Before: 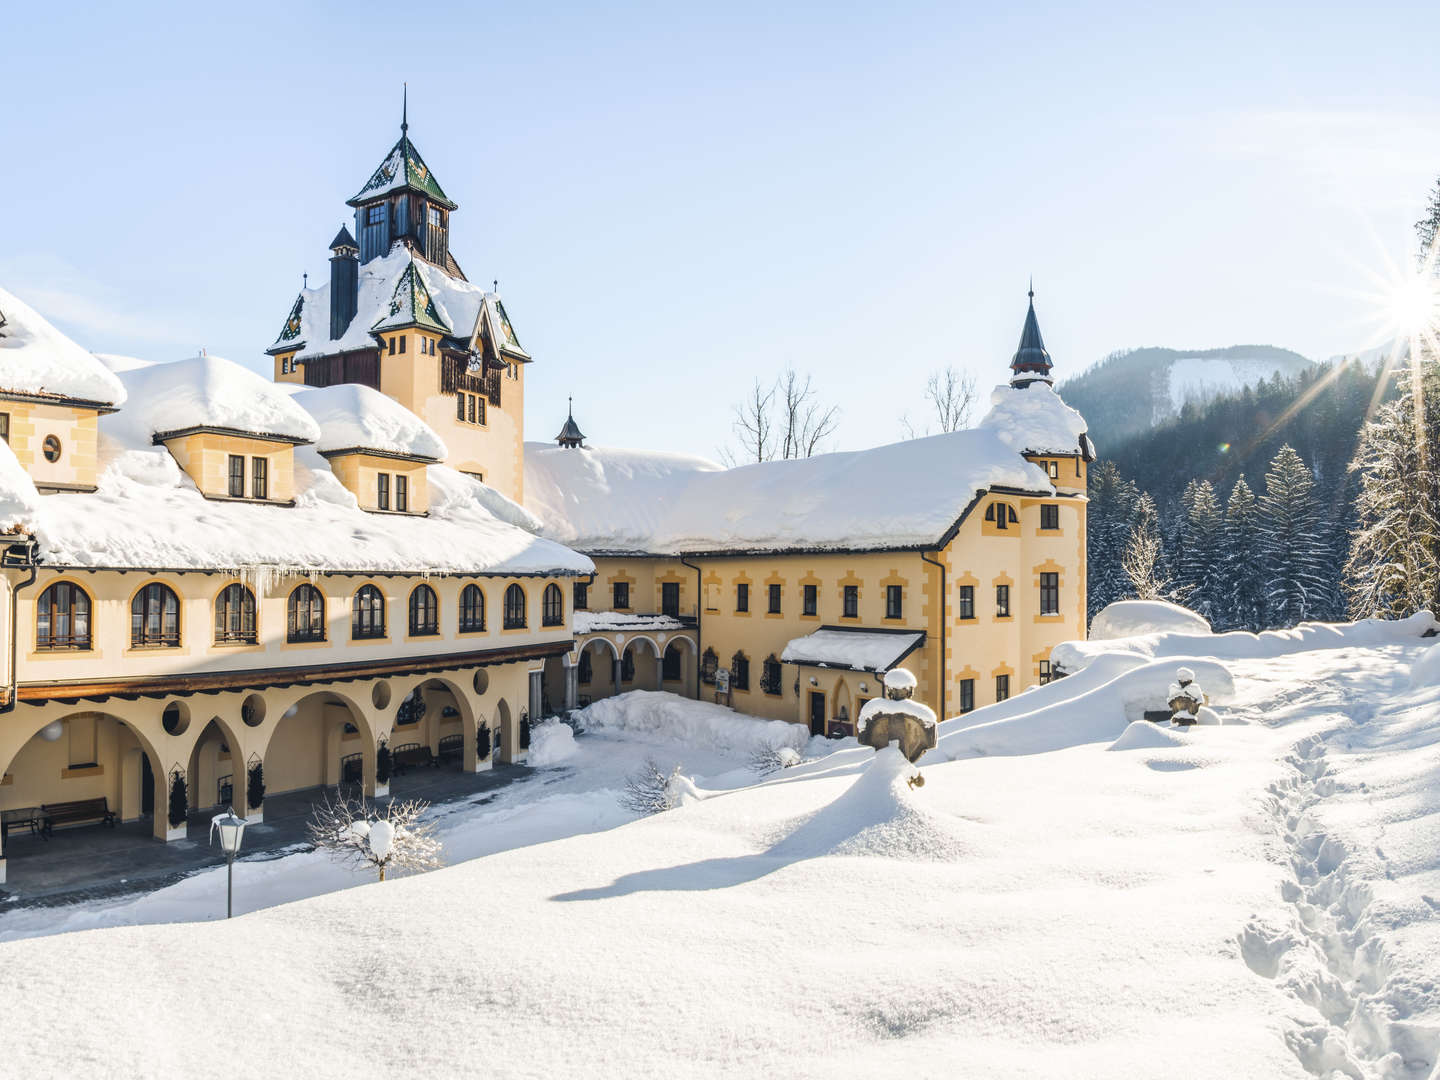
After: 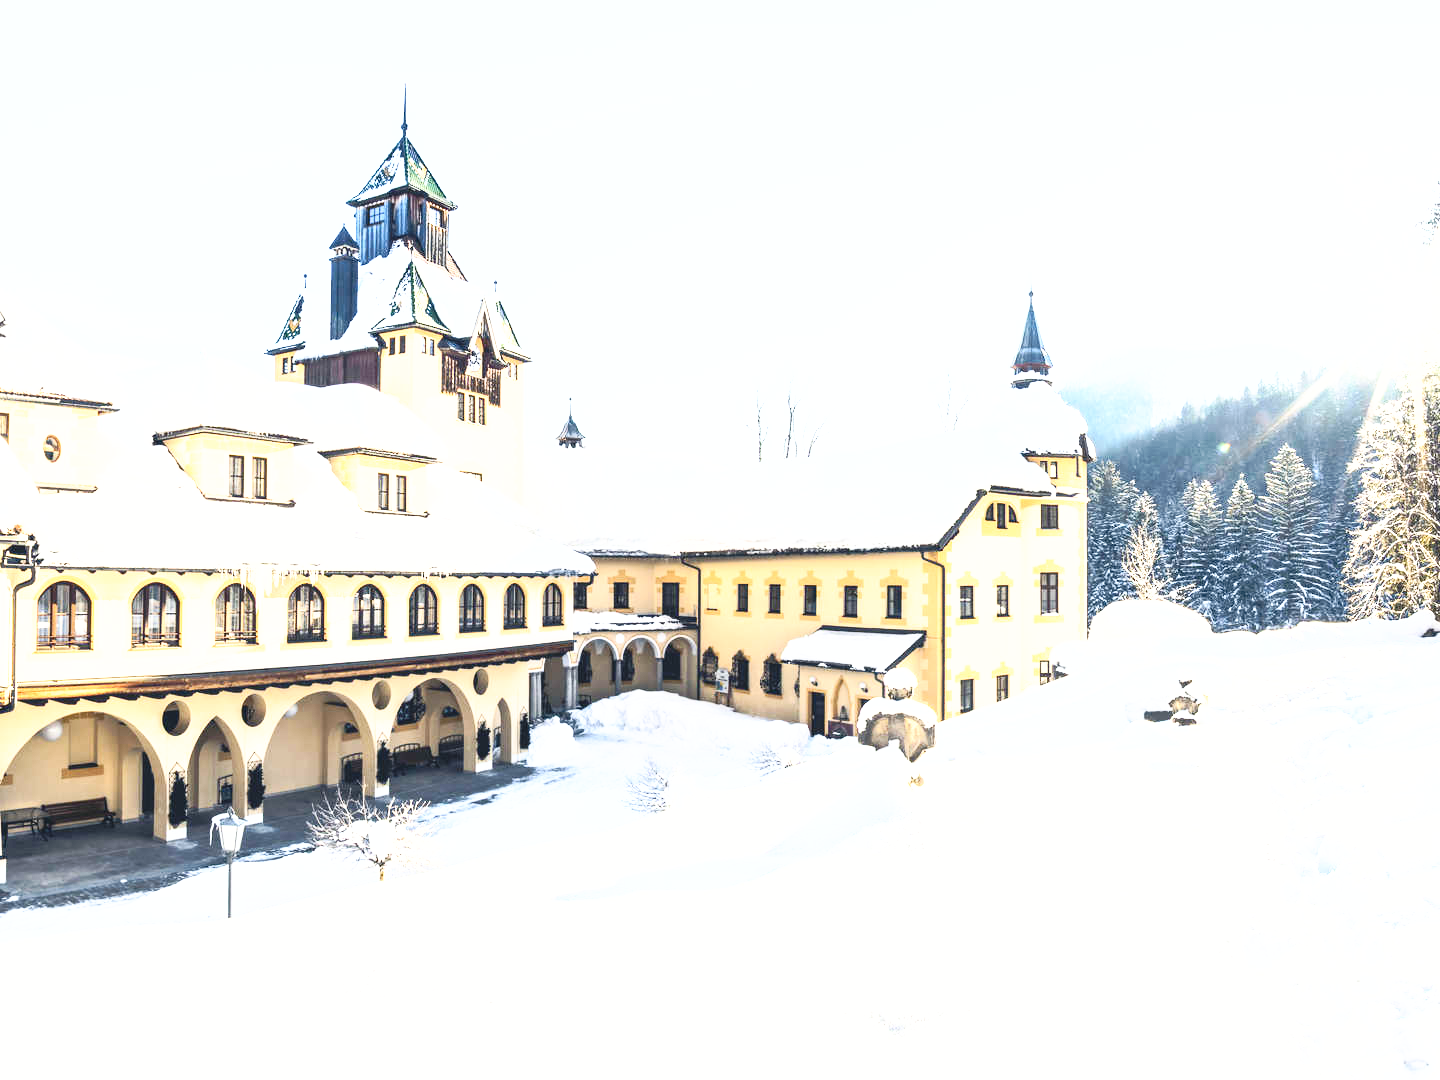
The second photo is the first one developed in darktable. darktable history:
tone curve: curves: ch0 [(0, 0) (0.003, 0.025) (0.011, 0.025) (0.025, 0.029) (0.044, 0.035) (0.069, 0.053) (0.1, 0.083) (0.136, 0.118) (0.177, 0.163) (0.224, 0.22) (0.277, 0.295) (0.335, 0.371) (0.399, 0.444) (0.468, 0.524) (0.543, 0.618) (0.623, 0.702) (0.709, 0.79) (0.801, 0.89) (0.898, 0.973) (1, 1)], preserve colors none
shadows and highlights: shadows -0.85, highlights 39.97
exposure: black level correction 0, exposure 1.191 EV, compensate highlight preservation false
